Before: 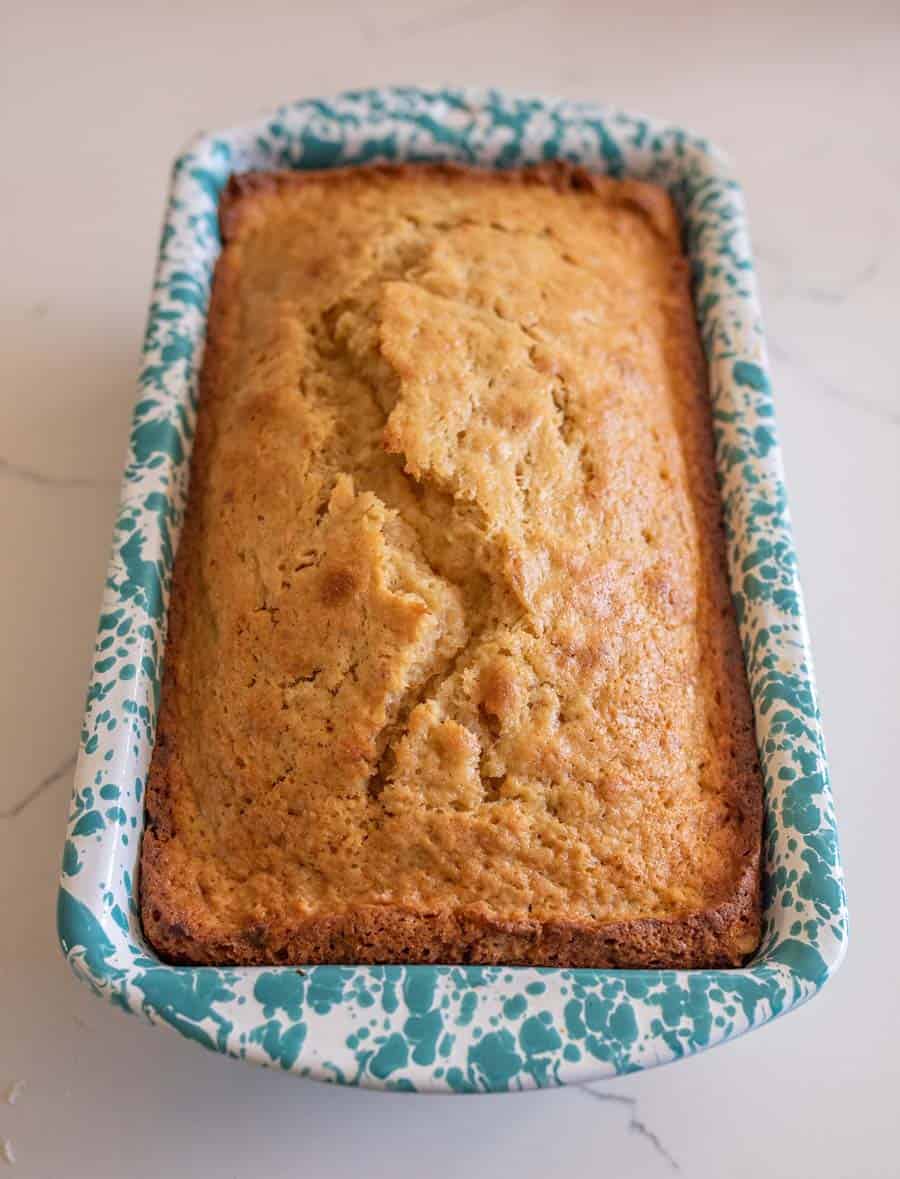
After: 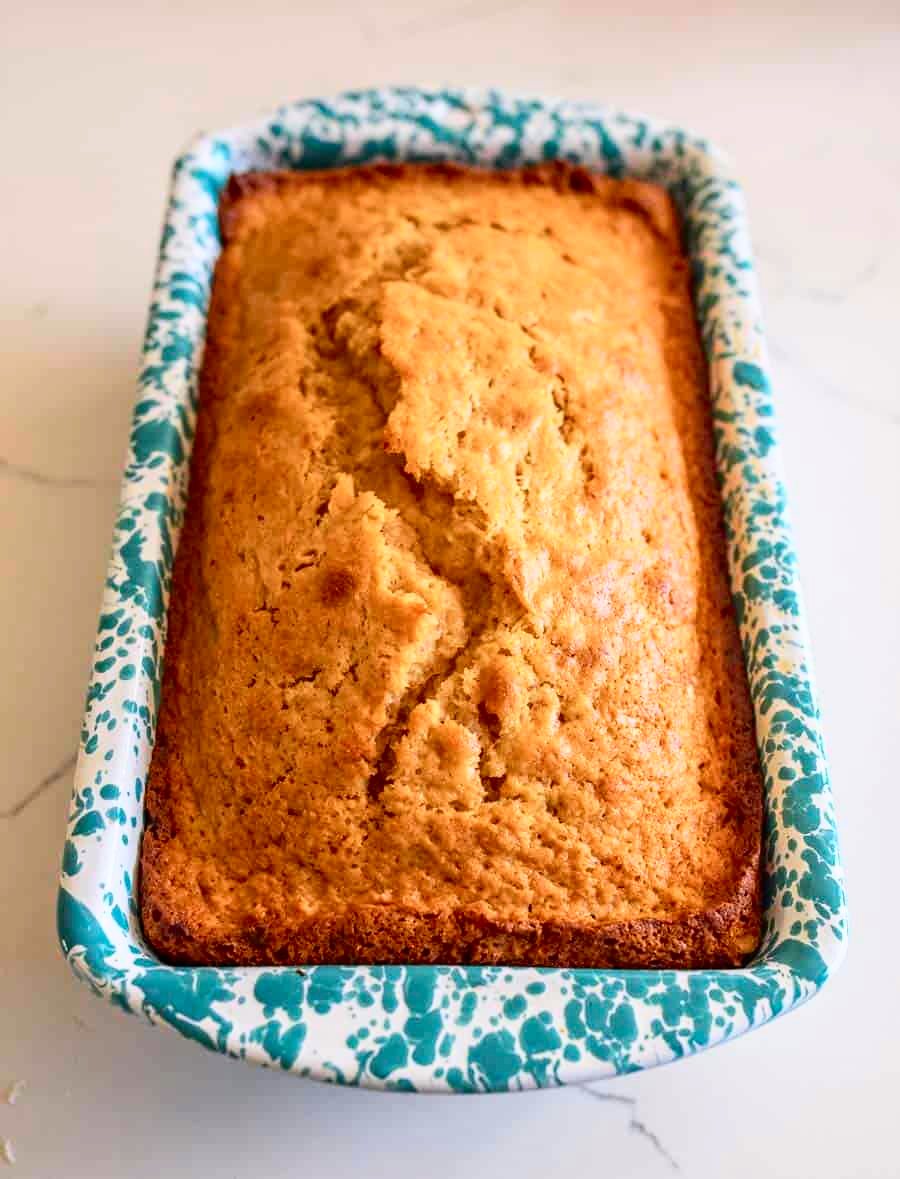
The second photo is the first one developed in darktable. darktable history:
tone curve: curves: ch0 [(0, 0) (0.187, 0.12) (0.384, 0.363) (0.618, 0.698) (0.754, 0.857) (0.875, 0.956) (1, 0.987)]; ch1 [(0, 0) (0.402, 0.36) (0.476, 0.466) (0.501, 0.501) (0.518, 0.514) (0.564, 0.608) (0.614, 0.664) (0.692, 0.744) (1, 1)]; ch2 [(0, 0) (0.435, 0.412) (0.483, 0.481) (0.503, 0.503) (0.522, 0.535) (0.563, 0.601) (0.627, 0.699) (0.699, 0.753) (0.997, 0.858)], color space Lab, independent channels
